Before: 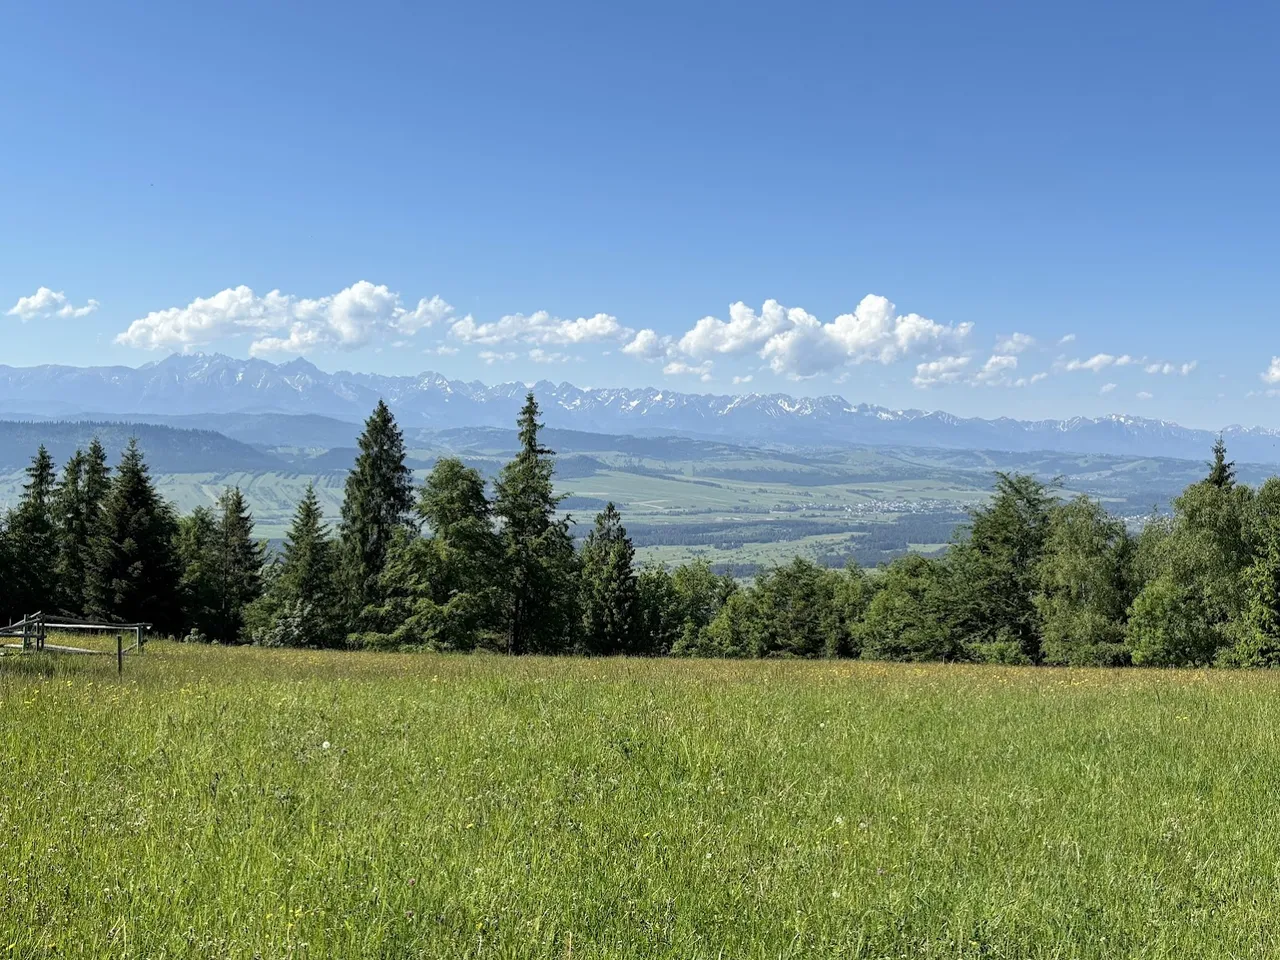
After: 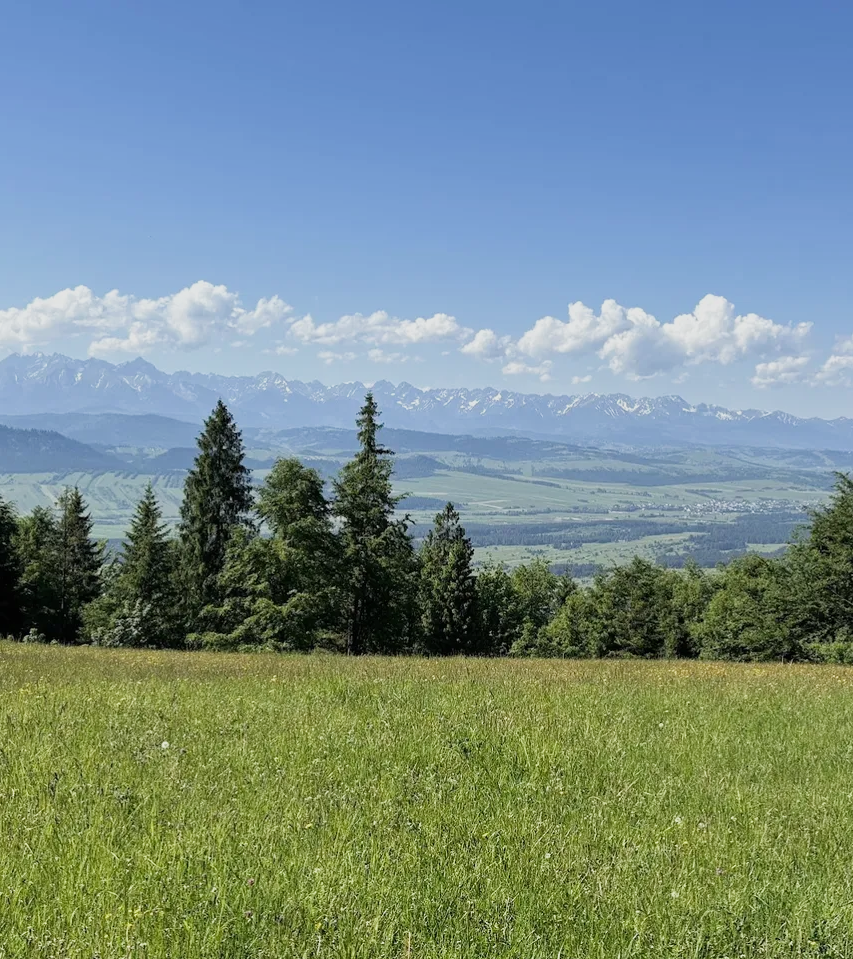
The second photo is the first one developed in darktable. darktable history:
crop and rotate: left 12.648%, right 20.685%
shadows and highlights: shadows 37.27, highlights -28.18, soften with gaussian
sigmoid: contrast 1.22, skew 0.65
